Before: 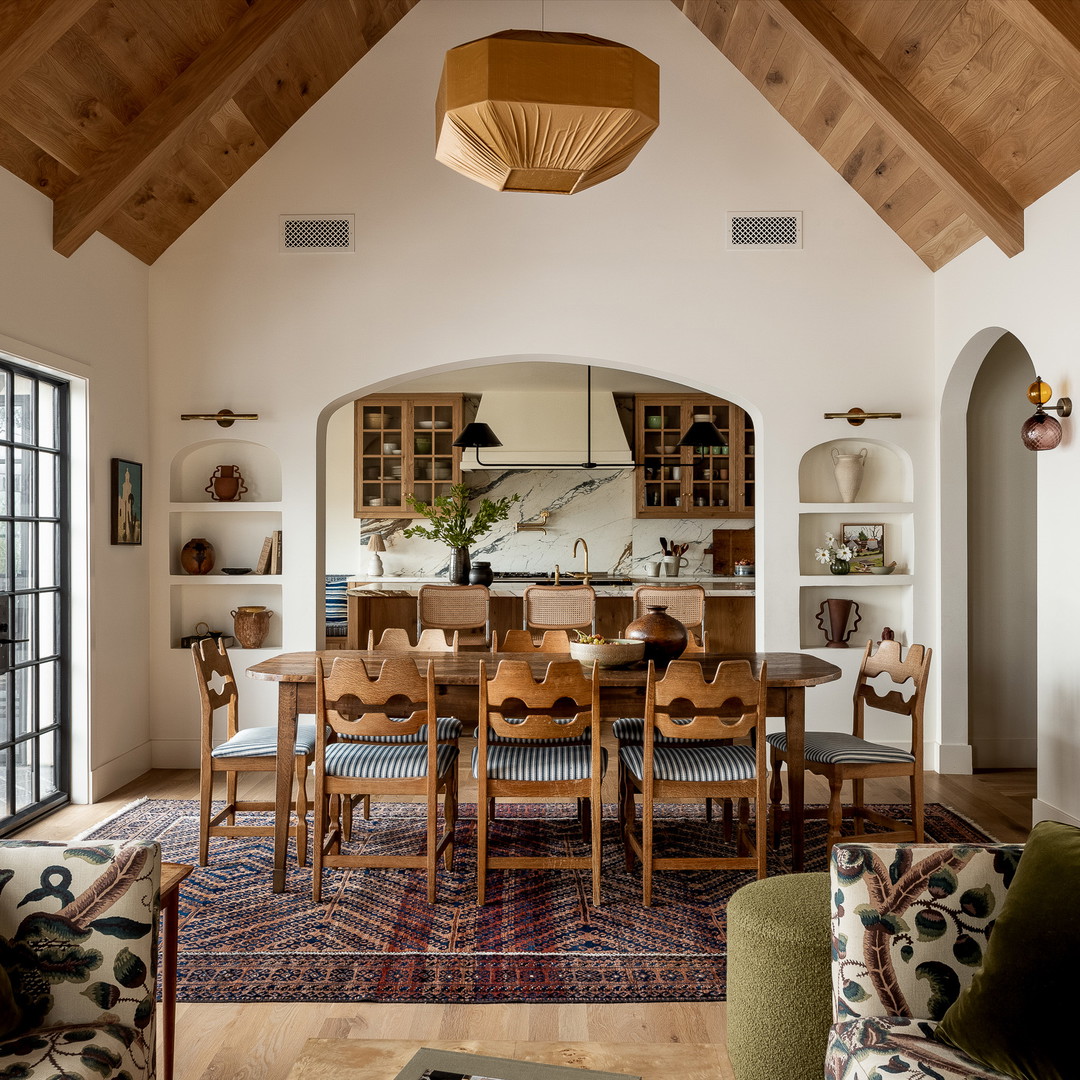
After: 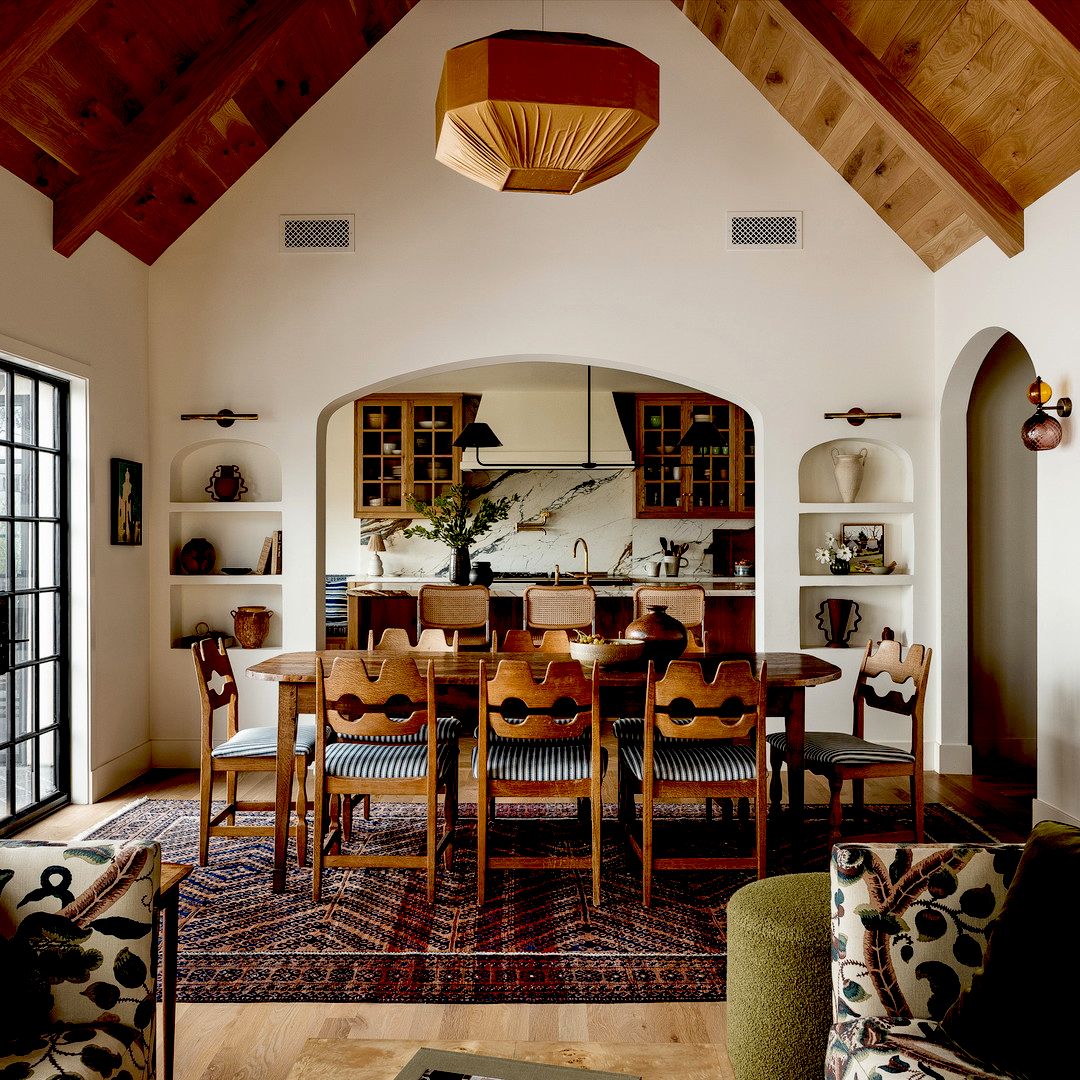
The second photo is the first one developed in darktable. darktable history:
exposure: black level correction 0.048, exposure 0.012 EV, compensate highlight preservation false
